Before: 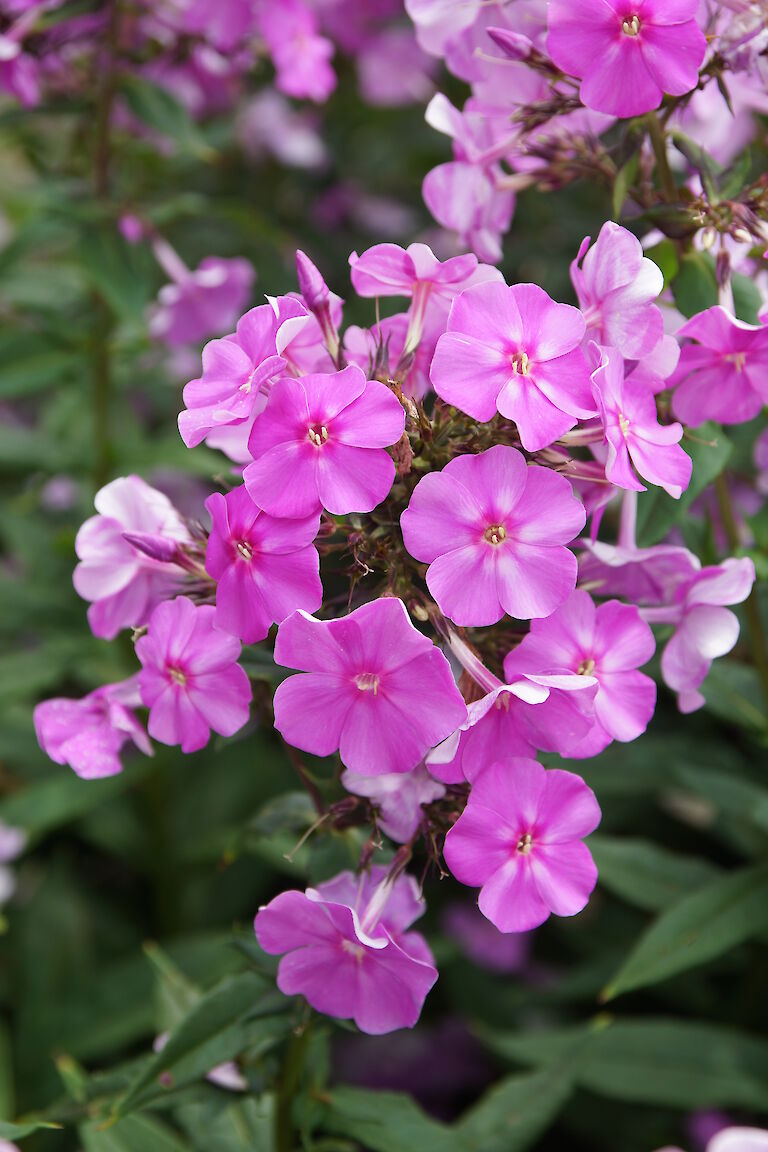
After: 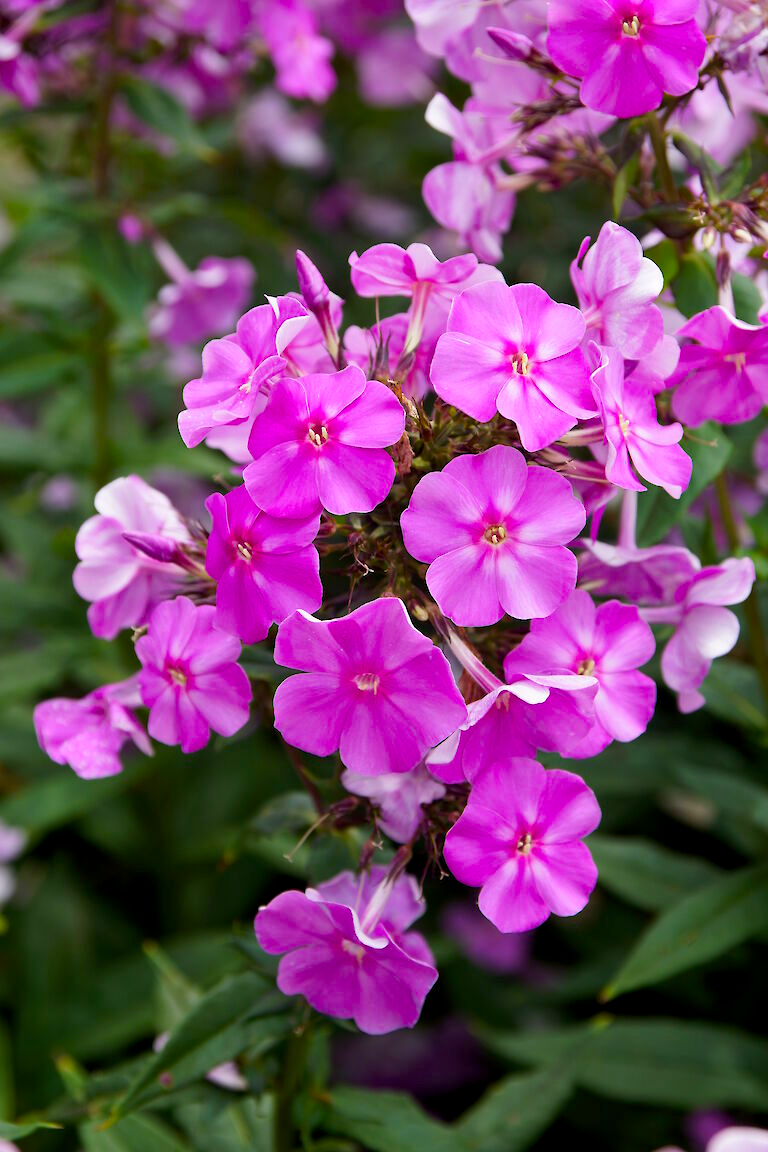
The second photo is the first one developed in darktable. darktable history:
color balance rgb: shadows lift › luminance -20.196%, global offset › luminance -0.473%, perceptual saturation grading › global saturation 24.999%, global vibrance 14.447%
